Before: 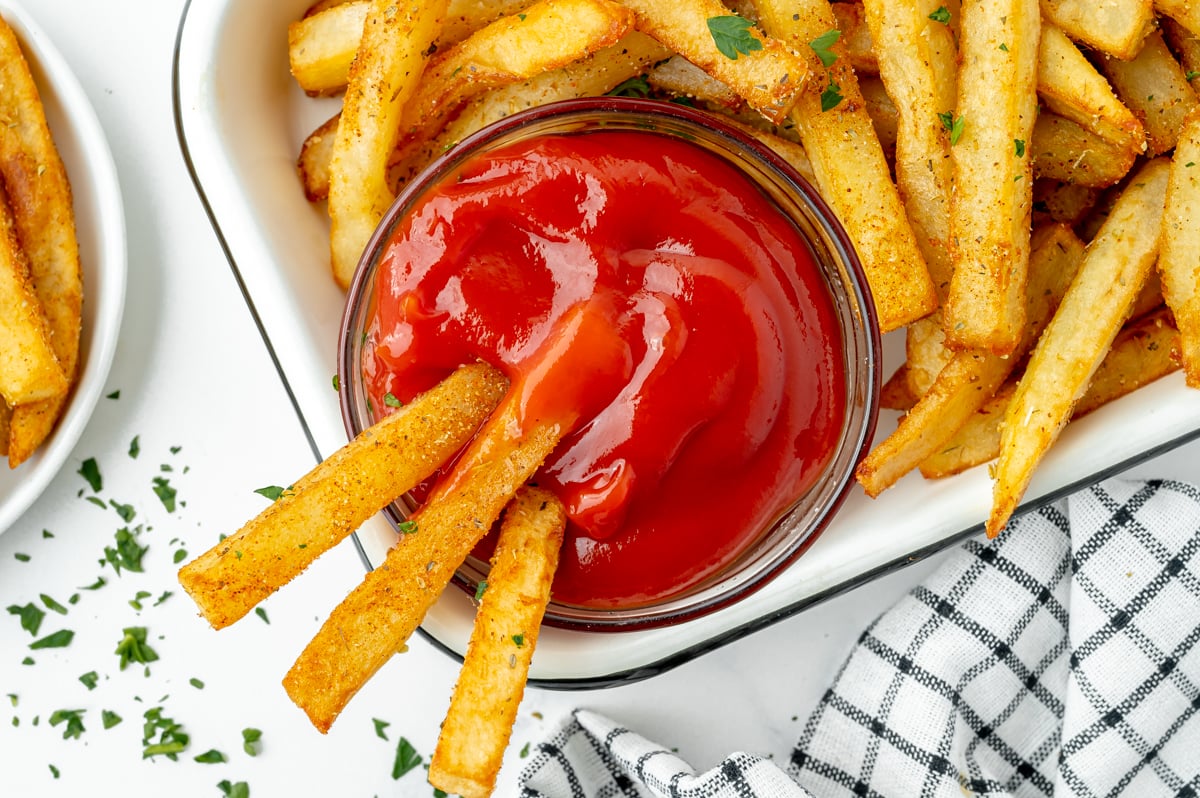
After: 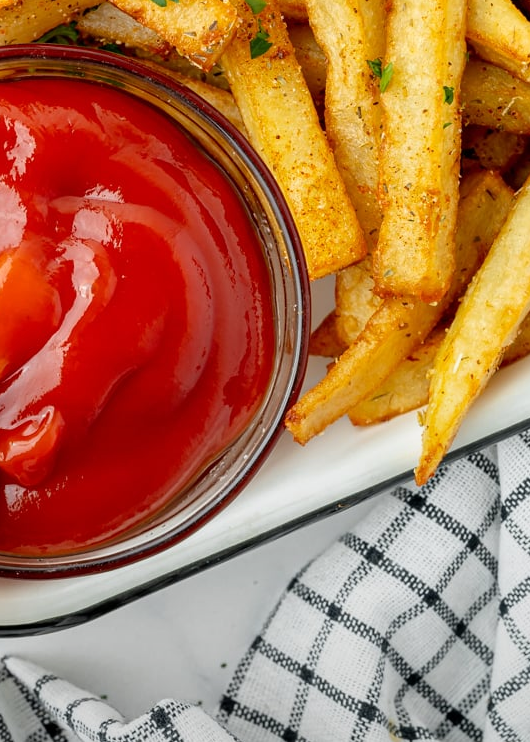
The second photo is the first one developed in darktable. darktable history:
crop: left 47.628%, top 6.643%, right 7.874%
graduated density: rotation -180°, offset 27.42
